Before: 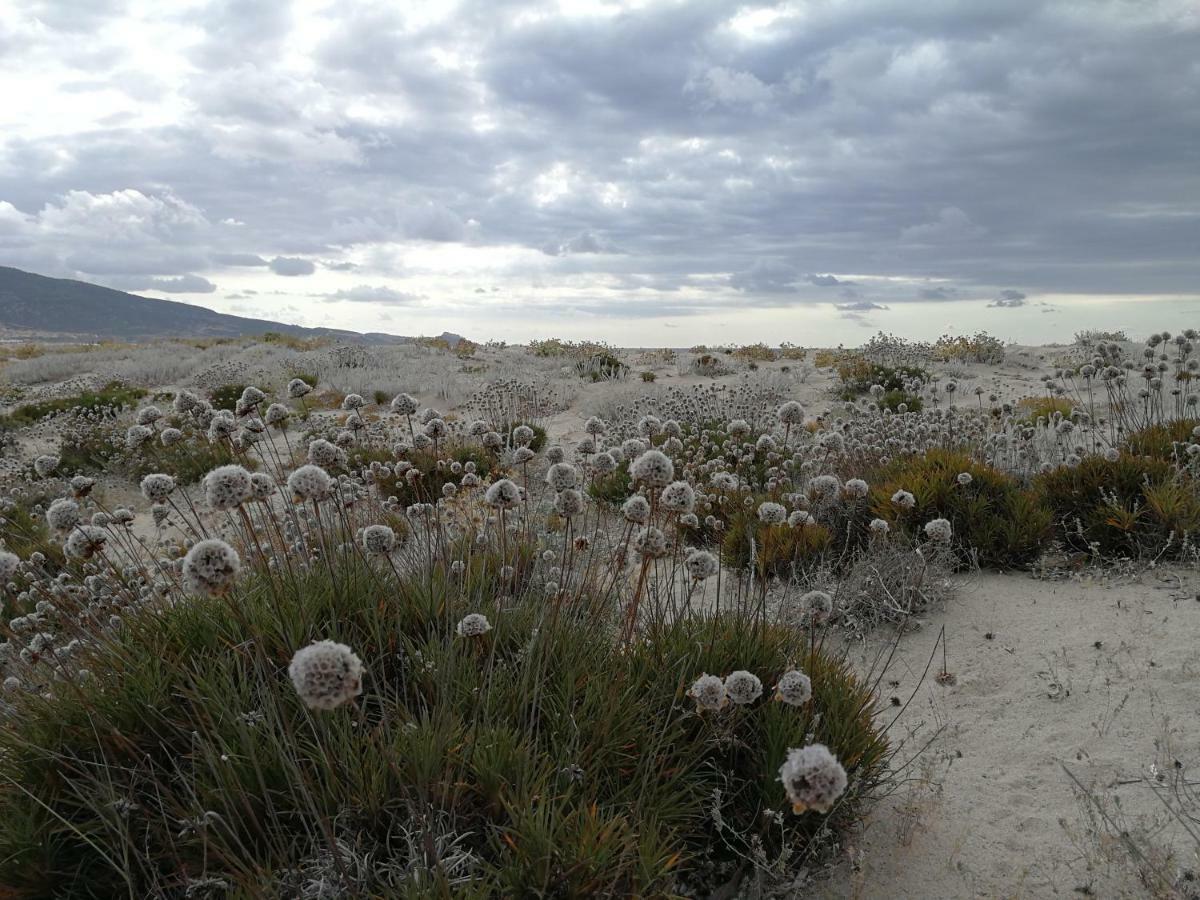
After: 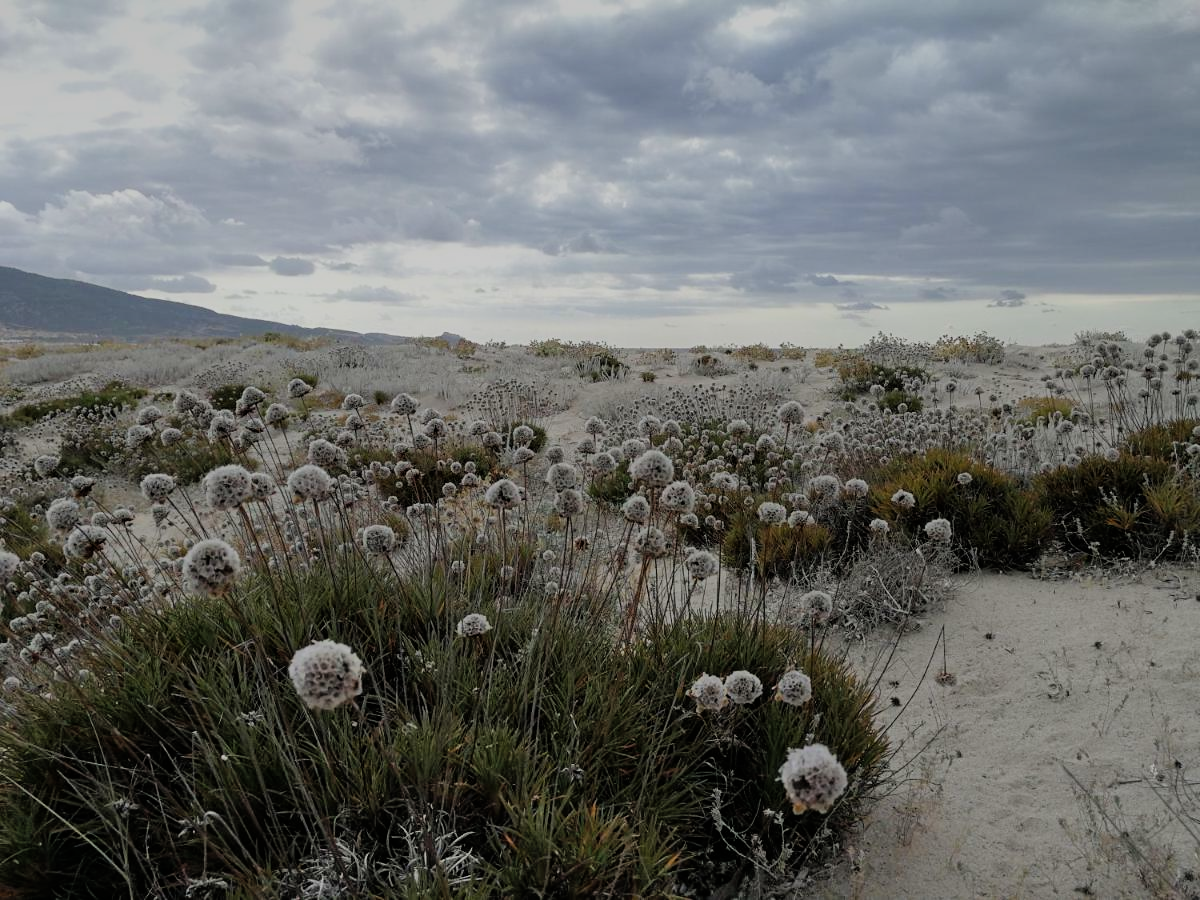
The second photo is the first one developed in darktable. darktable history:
filmic rgb: black relative exposure -7.65 EV, white relative exposure 4.56 EV, hardness 3.61
shadows and highlights: shadows 43.71, white point adjustment -1.46, soften with gaussian
